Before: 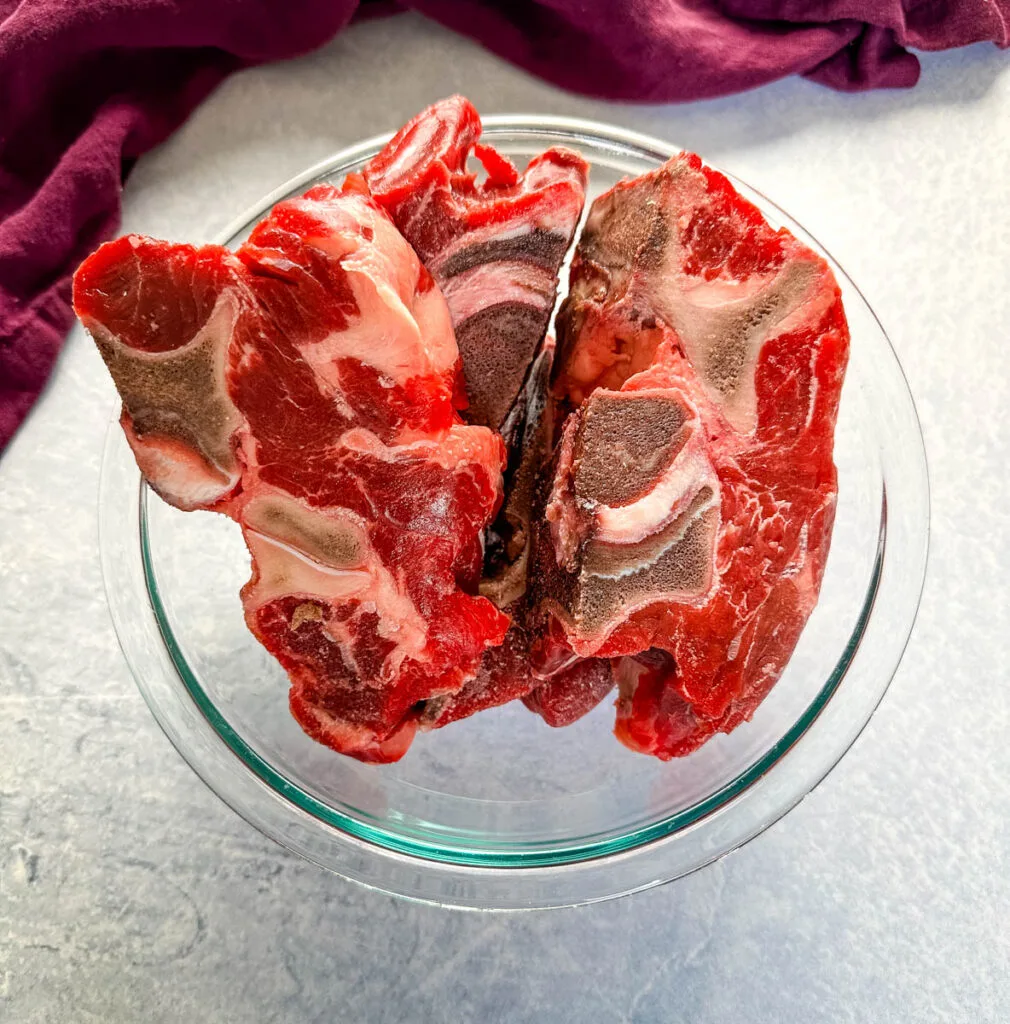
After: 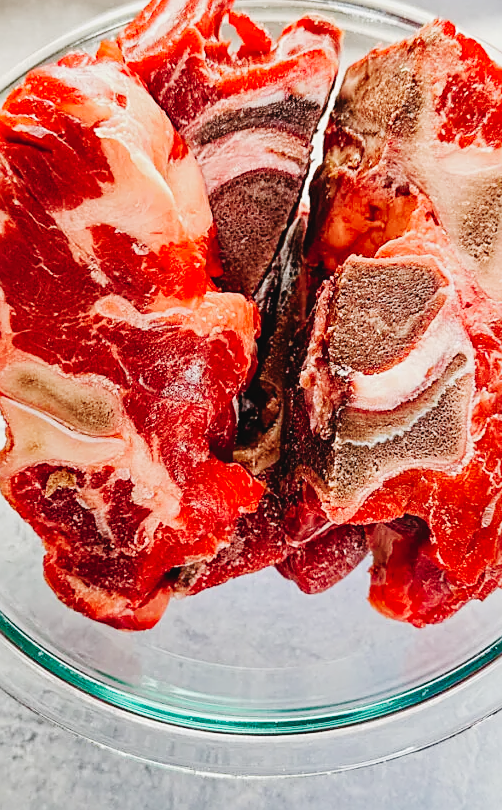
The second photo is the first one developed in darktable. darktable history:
crop and rotate: angle 0.013°, left 24.423%, top 13.04%, right 25.819%, bottom 7.823%
tone curve: curves: ch0 [(0, 0.03) (0.113, 0.087) (0.207, 0.184) (0.515, 0.612) (0.712, 0.793) (1, 0.946)]; ch1 [(0, 0) (0.172, 0.123) (0.317, 0.279) (0.407, 0.401) (0.476, 0.482) (0.505, 0.499) (0.534, 0.534) (0.632, 0.645) (0.726, 0.745) (1, 1)]; ch2 [(0, 0) (0.411, 0.424) (0.505, 0.505) (0.521, 0.524) (0.541, 0.569) (0.65, 0.699) (1, 1)], preserve colors none
sharpen: on, module defaults
